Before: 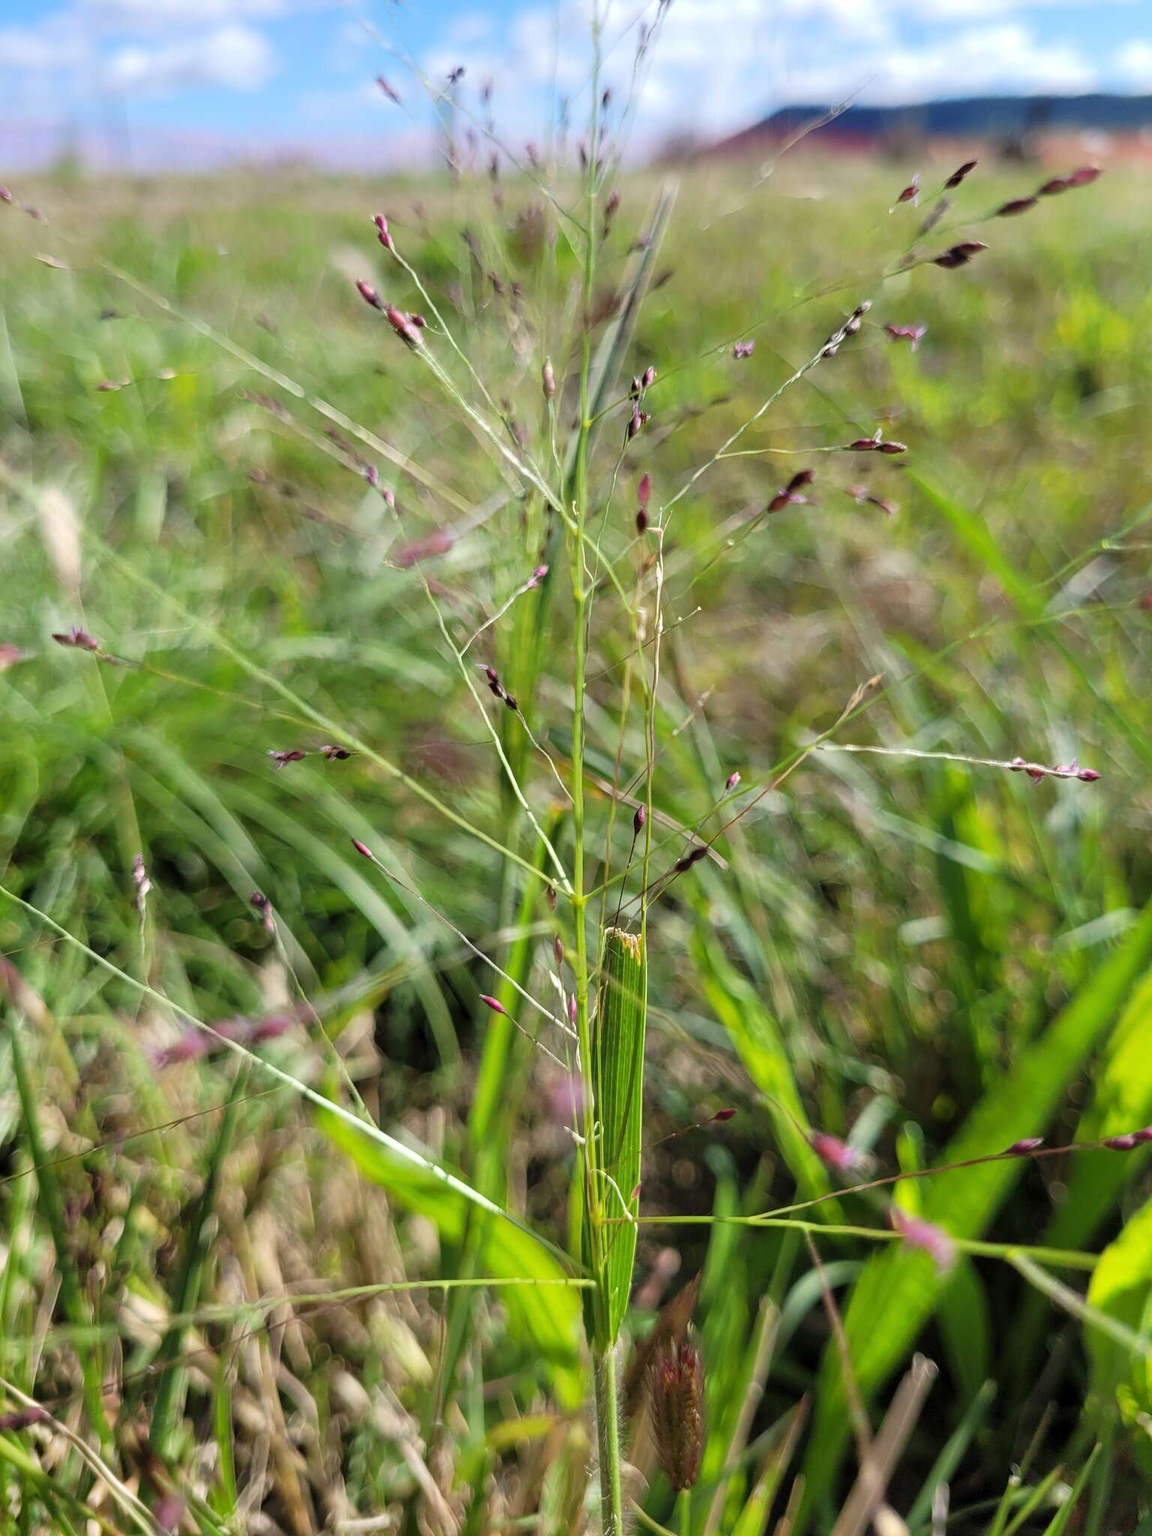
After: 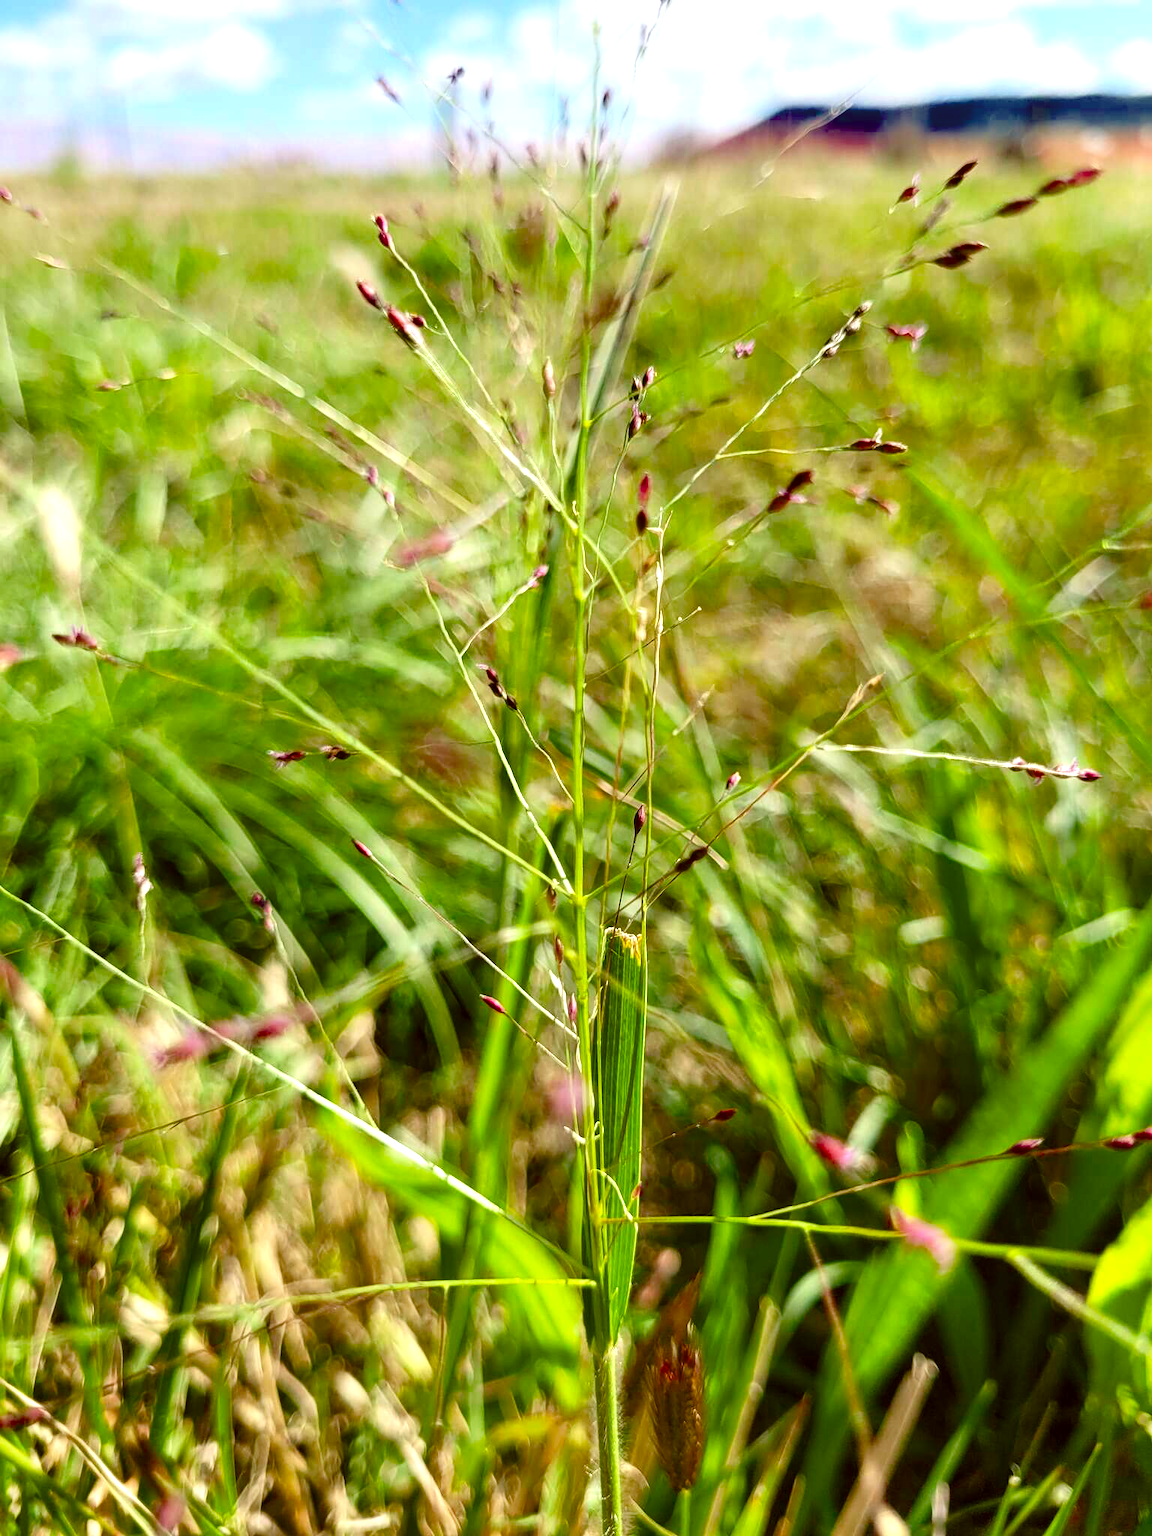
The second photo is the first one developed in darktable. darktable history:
color balance rgb: power › chroma 0.242%, power › hue 61.68°, linear chroma grading › shadows -3.37%, linear chroma grading › highlights -3.217%, perceptual saturation grading › global saturation 34.743%, perceptual saturation grading › highlights -29.987%, perceptual saturation grading › shadows 34.518%, global vibrance 16.141%, saturation formula JzAzBz (2021)
color correction: highlights a* -1.26, highlights b* 10.58, shadows a* 0.711, shadows b* 19.39
exposure: exposure 0.652 EV, compensate exposure bias true, compensate highlight preservation false
